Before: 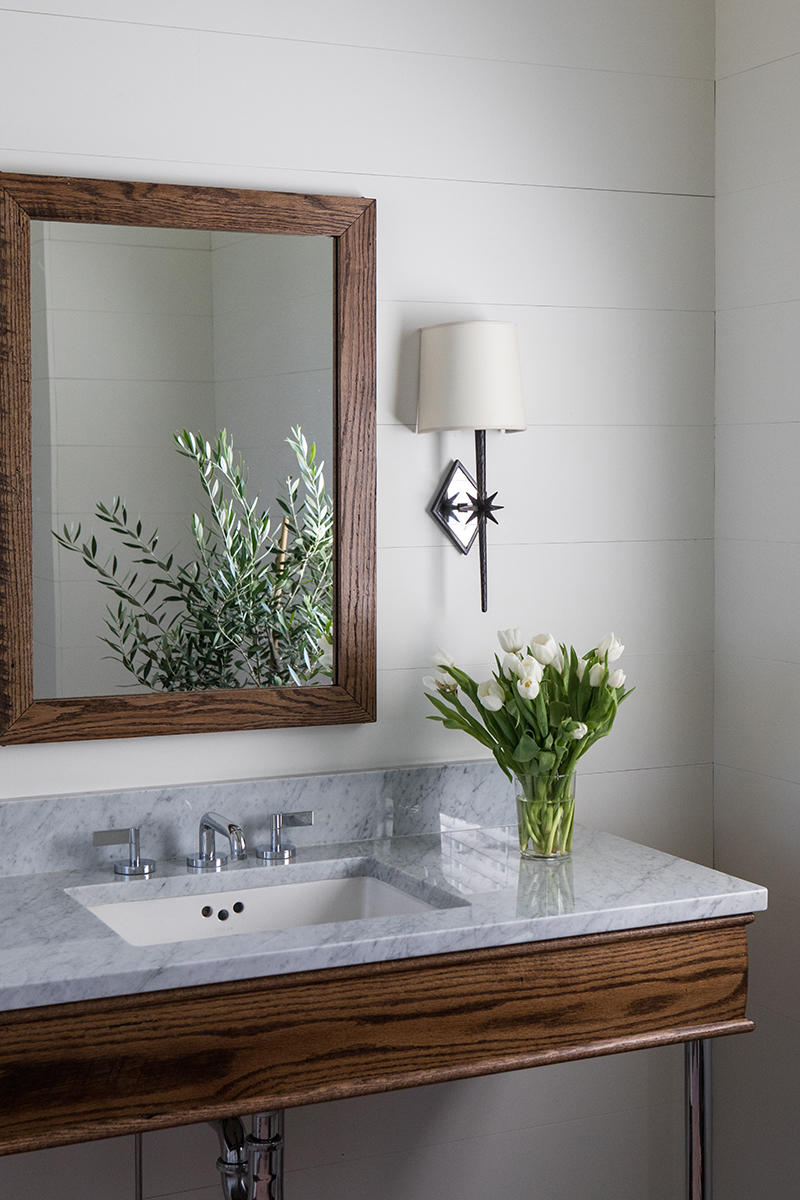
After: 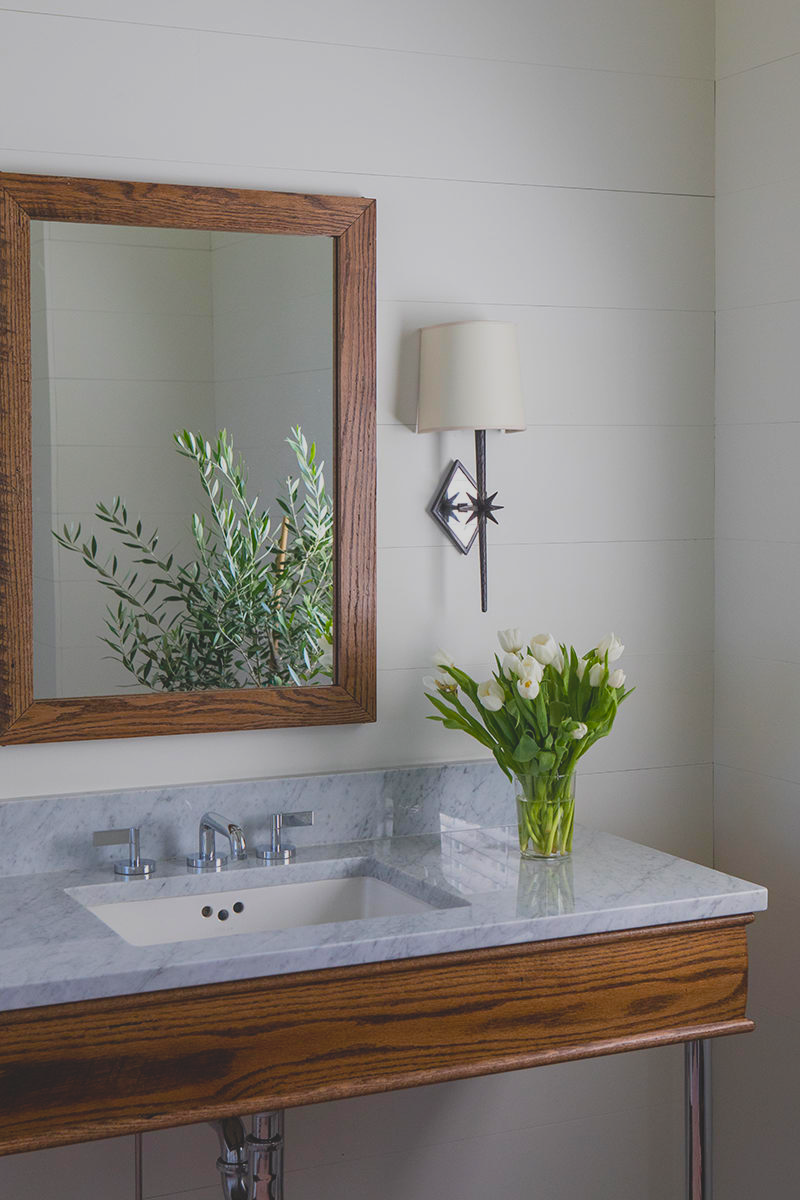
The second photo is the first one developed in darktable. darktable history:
contrast brightness saturation: contrast -0.28
color balance rgb: perceptual saturation grading › global saturation 20%, global vibrance 20%
